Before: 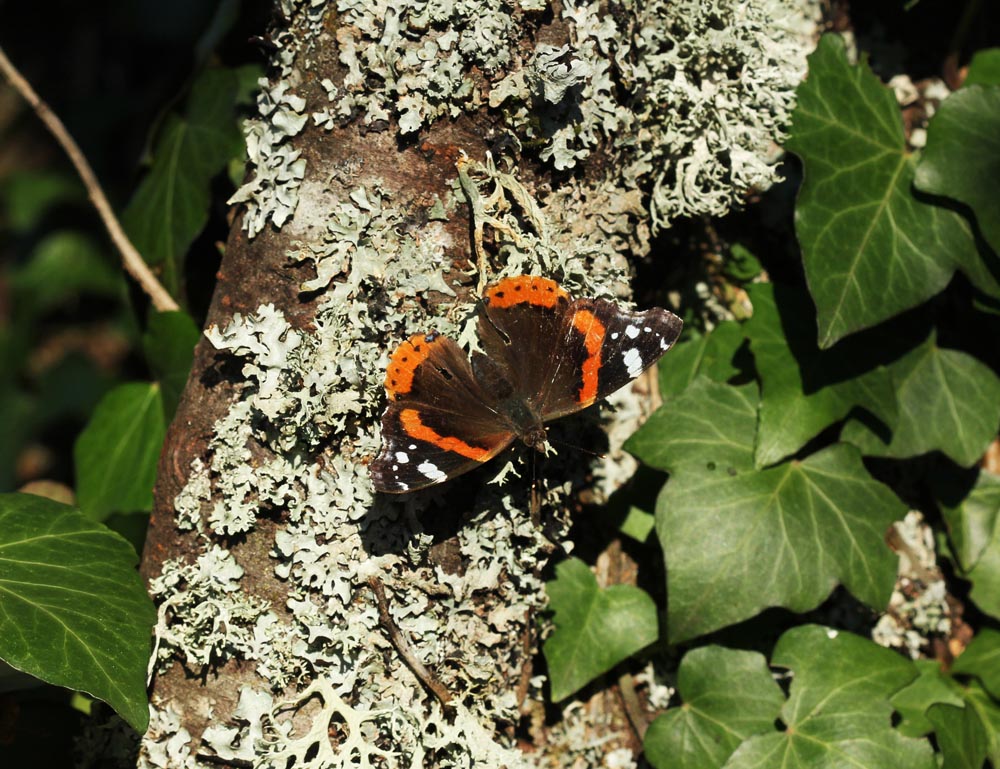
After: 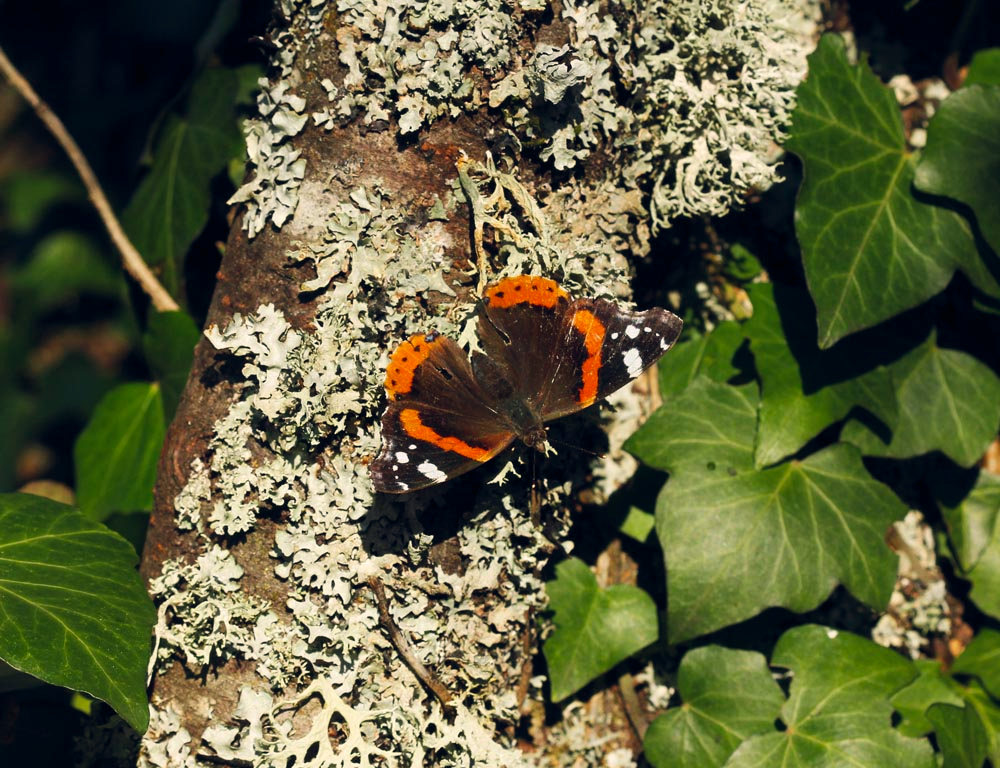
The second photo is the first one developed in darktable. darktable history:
crop: bottom 0.071%
color balance rgb: shadows lift › hue 87.51°, highlights gain › chroma 1.62%, highlights gain › hue 55.1°, global offset › chroma 0.06%, global offset › hue 253.66°, linear chroma grading › global chroma 0.5%, perceptual saturation grading › global saturation 16.38%
